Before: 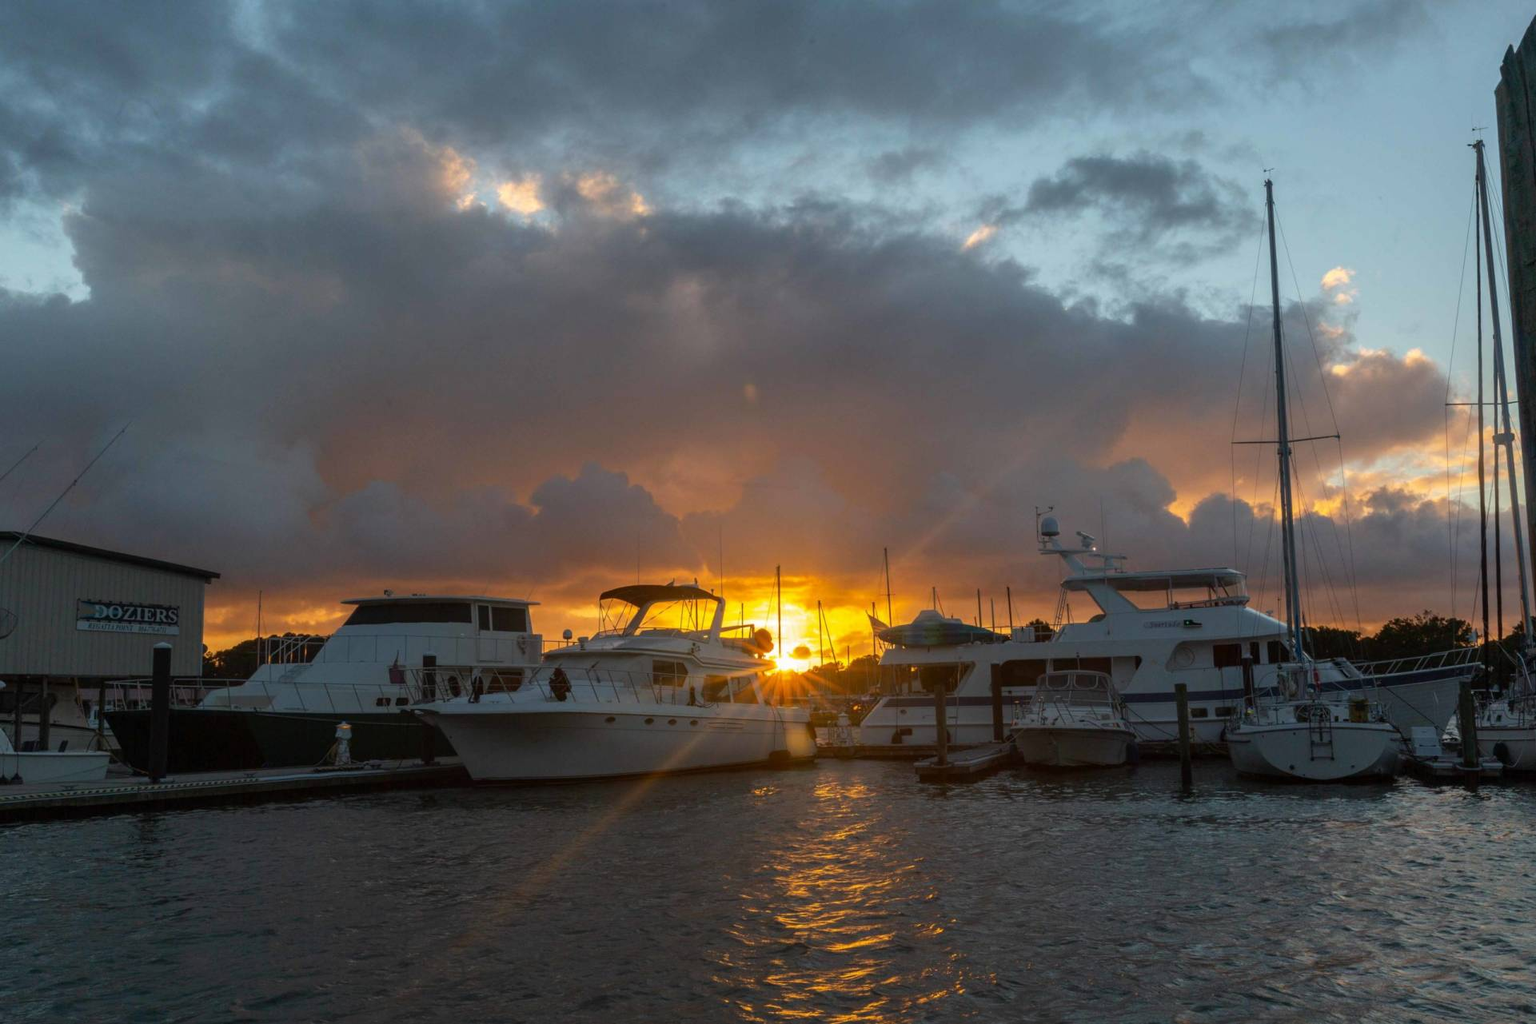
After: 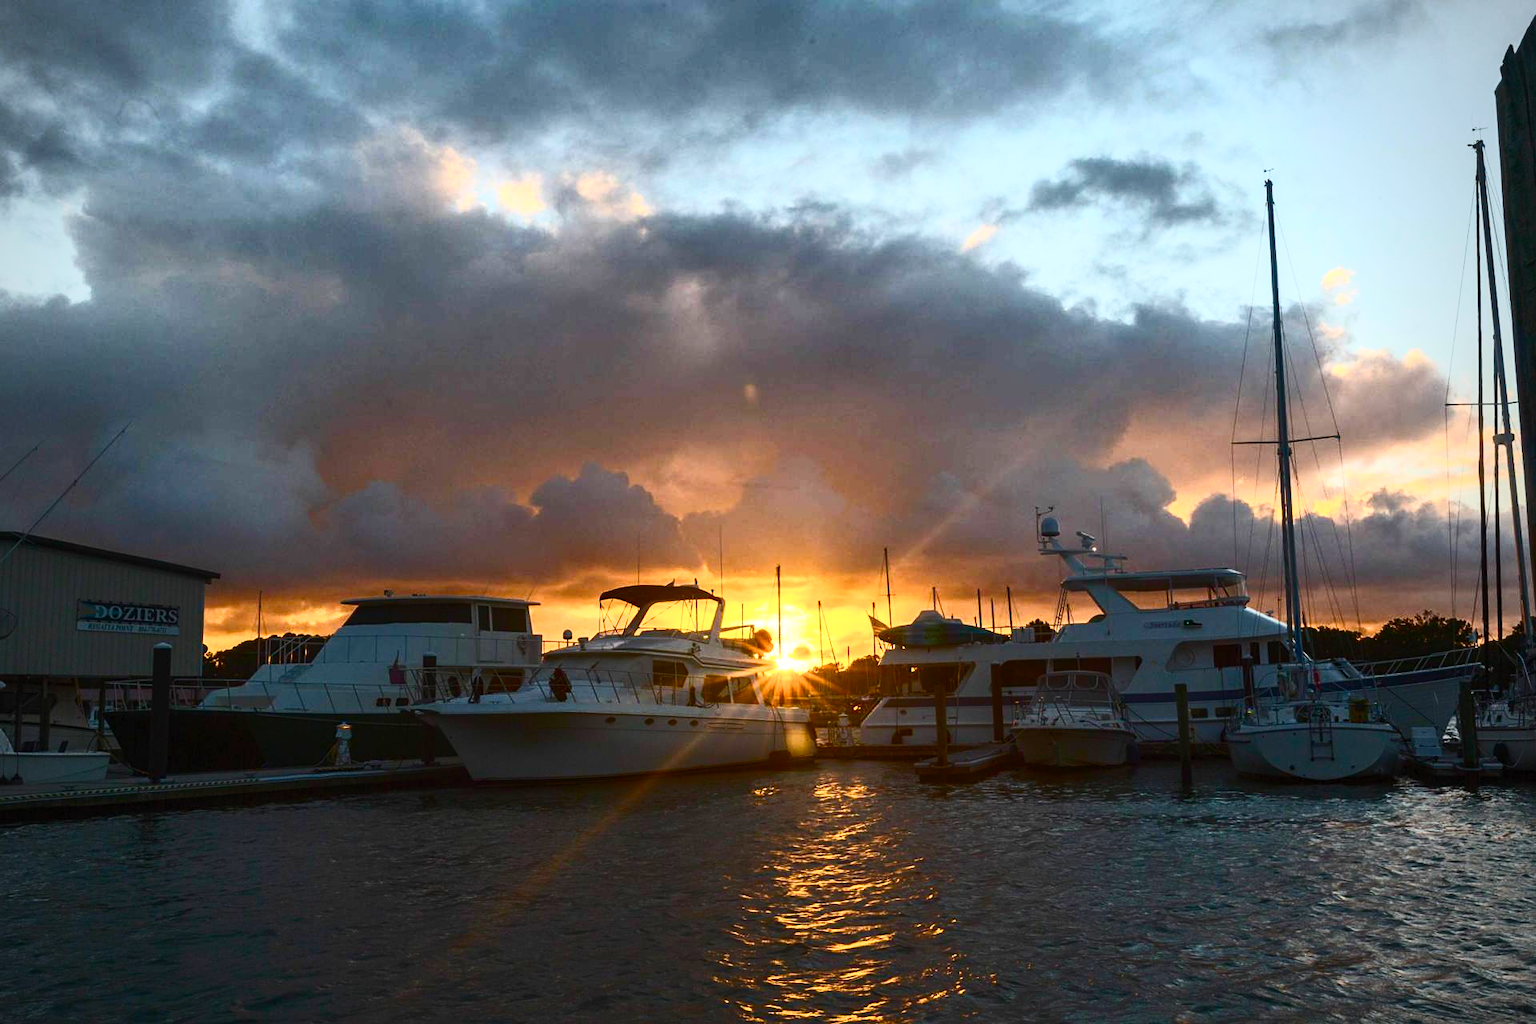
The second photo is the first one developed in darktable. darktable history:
sharpen: amount 0.201
vignetting: fall-off start 79.78%
color balance rgb: perceptual saturation grading › global saturation 25.266%, perceptual saturation grading › highlights -50.072%, perceptual saturation grading › shadows 30.573%, global vibrance 19.576%
contrast brightness saturation: contrast 0.639, brightness 0.35, saturation 0.136
